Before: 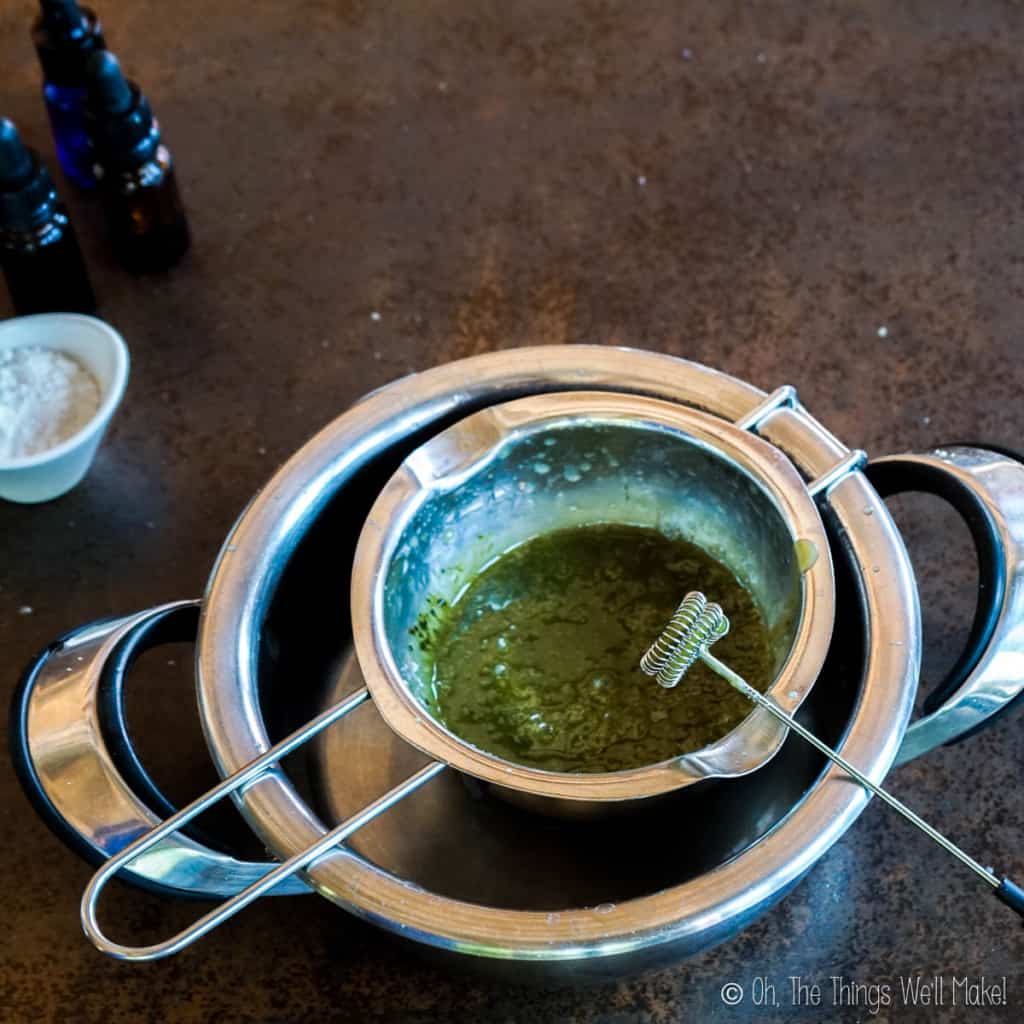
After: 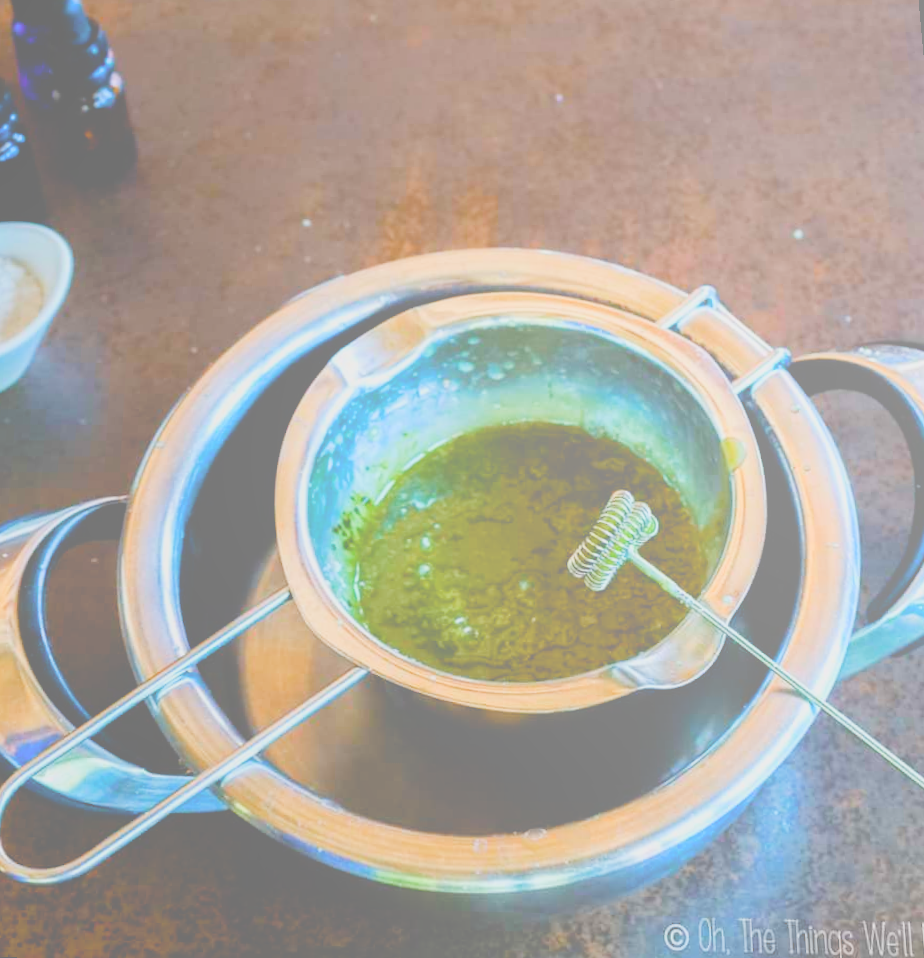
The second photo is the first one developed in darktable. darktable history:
bloom: size 70%, threshold 25%, strength 70%
filmic rgb: black relative exposure -16 EV, white relative exposure 4.97 EV, hardness 6.25
crop: left 9.807%, top 6.259%, right 7.334%, bottom 2.177%
rotate and perspective: rotation 0.128°, lens shift (vertical) -0.181, lens shift (horizontal) -0.044, shear 0.001, automatic cropping off
color balance rgb: perceptual saturation grading › global saturation 20%, perceptual saturation grading › highlights -25%, perceptual saturation grading › shadows 25%
